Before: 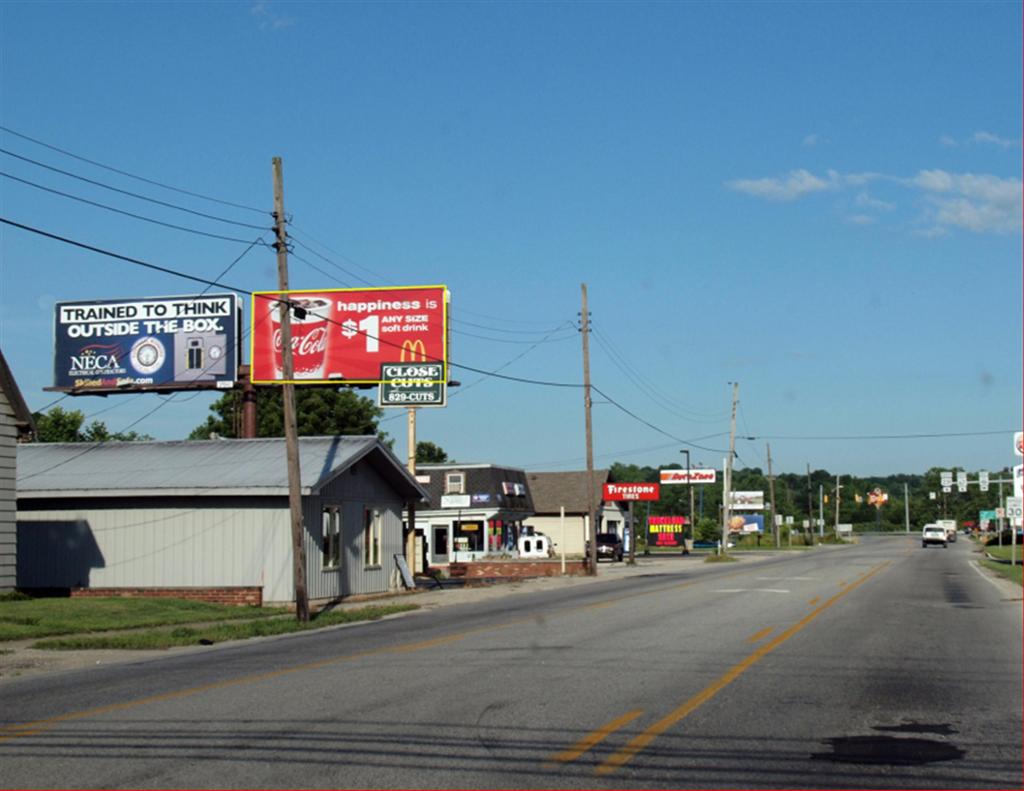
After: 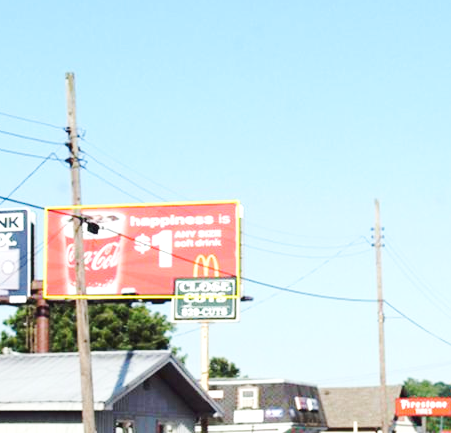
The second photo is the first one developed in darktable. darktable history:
crop: left 20.248%, top 10.86%, right 35.675%, bottom 34.321%
exposure: black level correction 0.001, exposure 1.05 EV, compensate exposure bias true, compensate highlight preservation false
base curve: curves: ch0 [(0, 0.007) (0.028, 0.063) (0.121, 0.311) (0.46, 0.743) (0.859, 0.957) (1, 1)], preserve colors none
